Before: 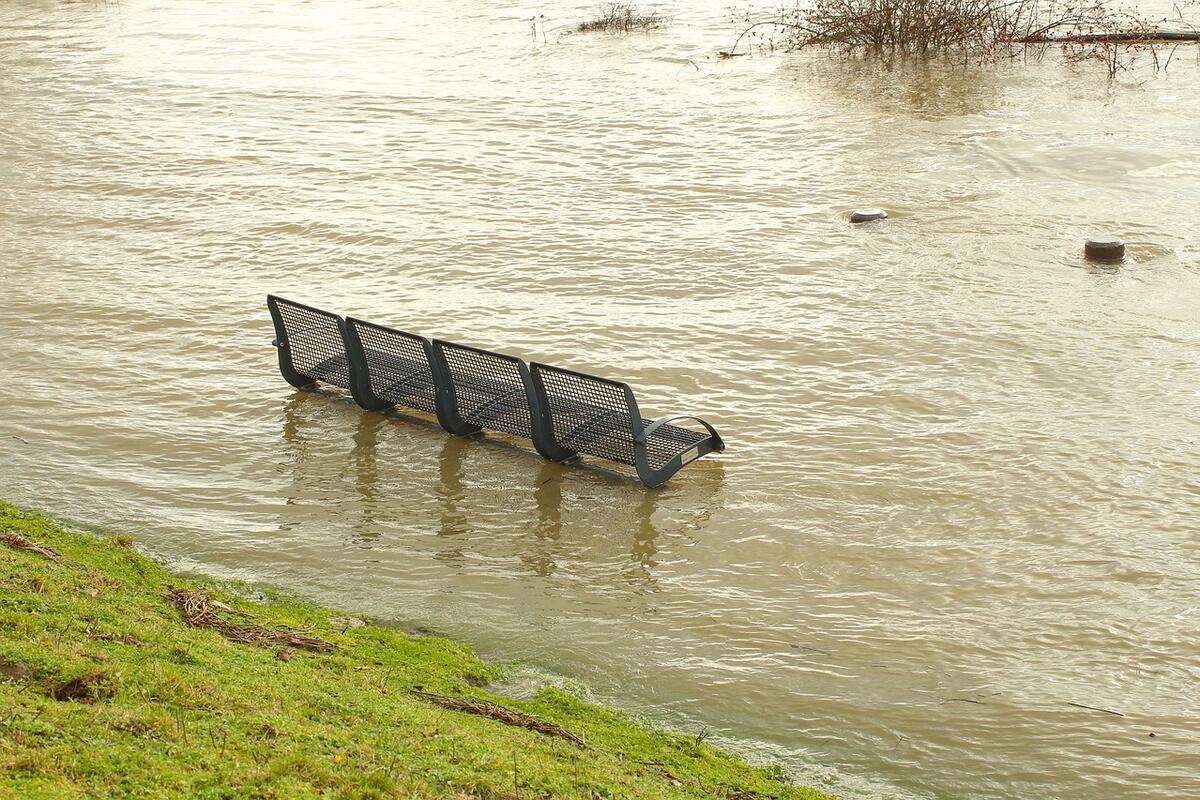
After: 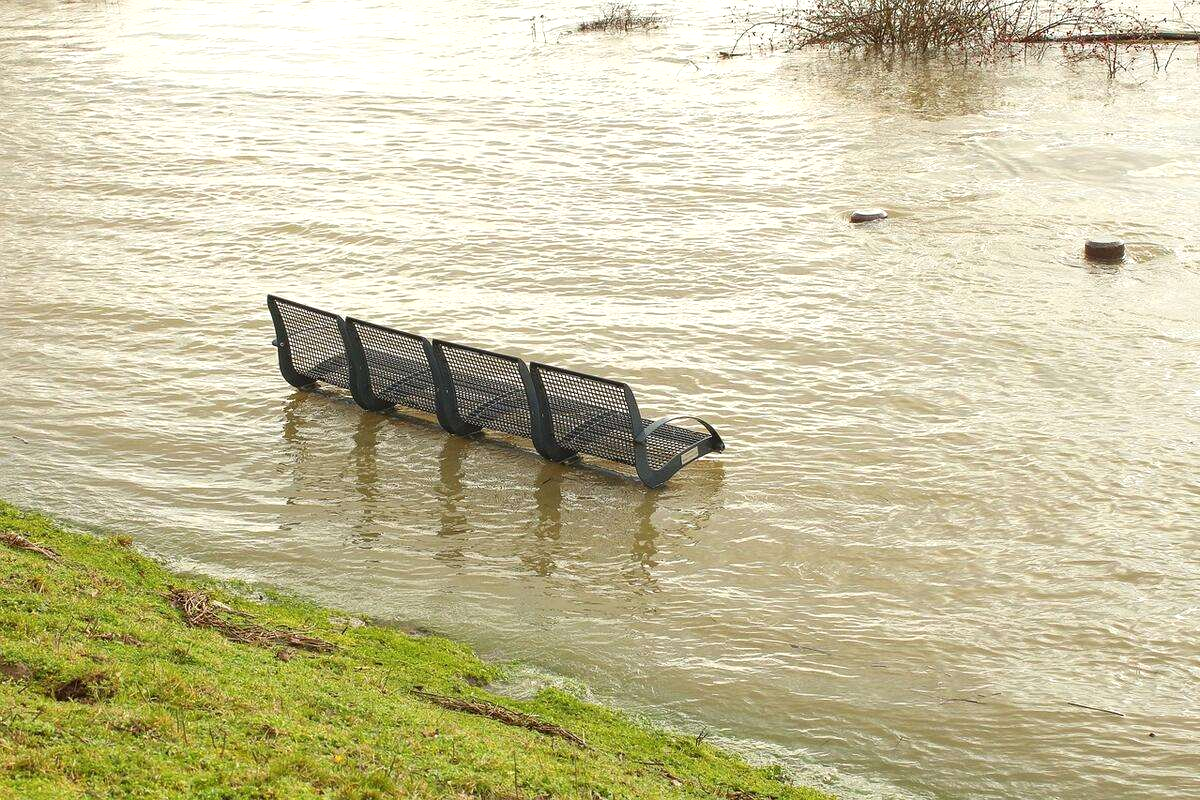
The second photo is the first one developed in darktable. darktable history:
shadows and highlights: shadows -12.5, white point adjustment 4, highlights 28.33
local contrast: mode bilateral grid, contrast 10, coarseness 25, detail 115%, midtone range 0.2
